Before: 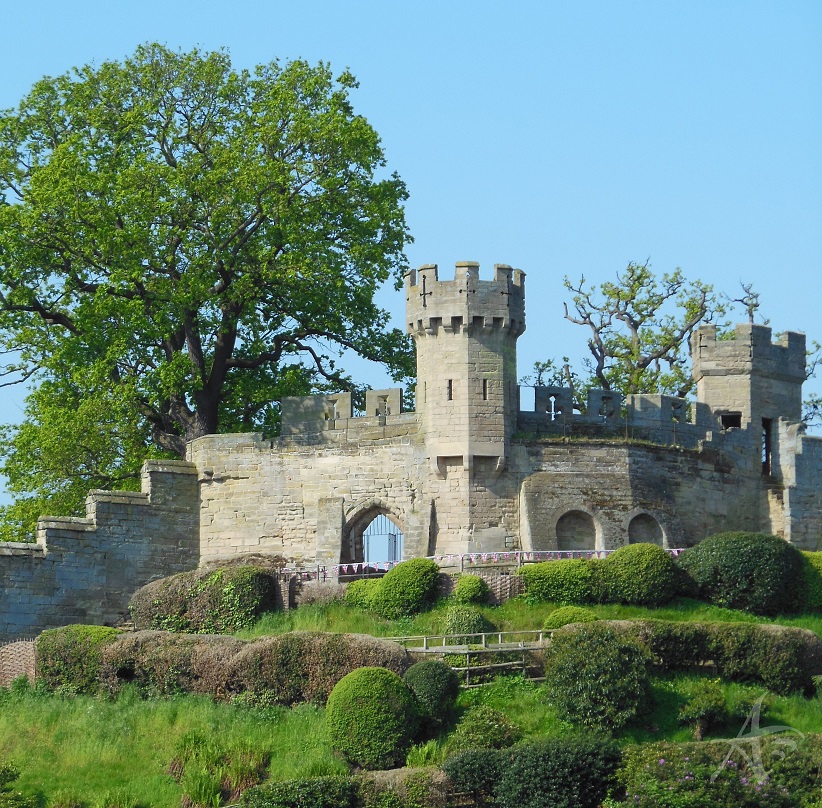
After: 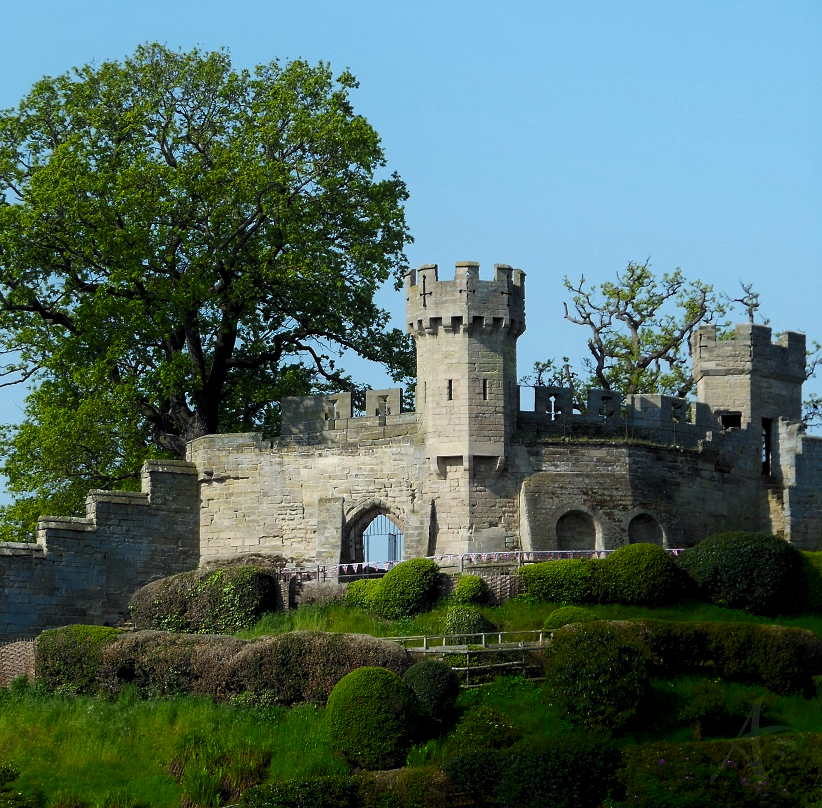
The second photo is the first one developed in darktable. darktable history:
levels: levels [0.116, 0.574, 1]
color balance rgb: perceptual saturation grading › global saturation 8.89%, saturation formula JzAzBz (2021)
shadows and highlights: shadows -70, highlights 35, soften with gaussian
